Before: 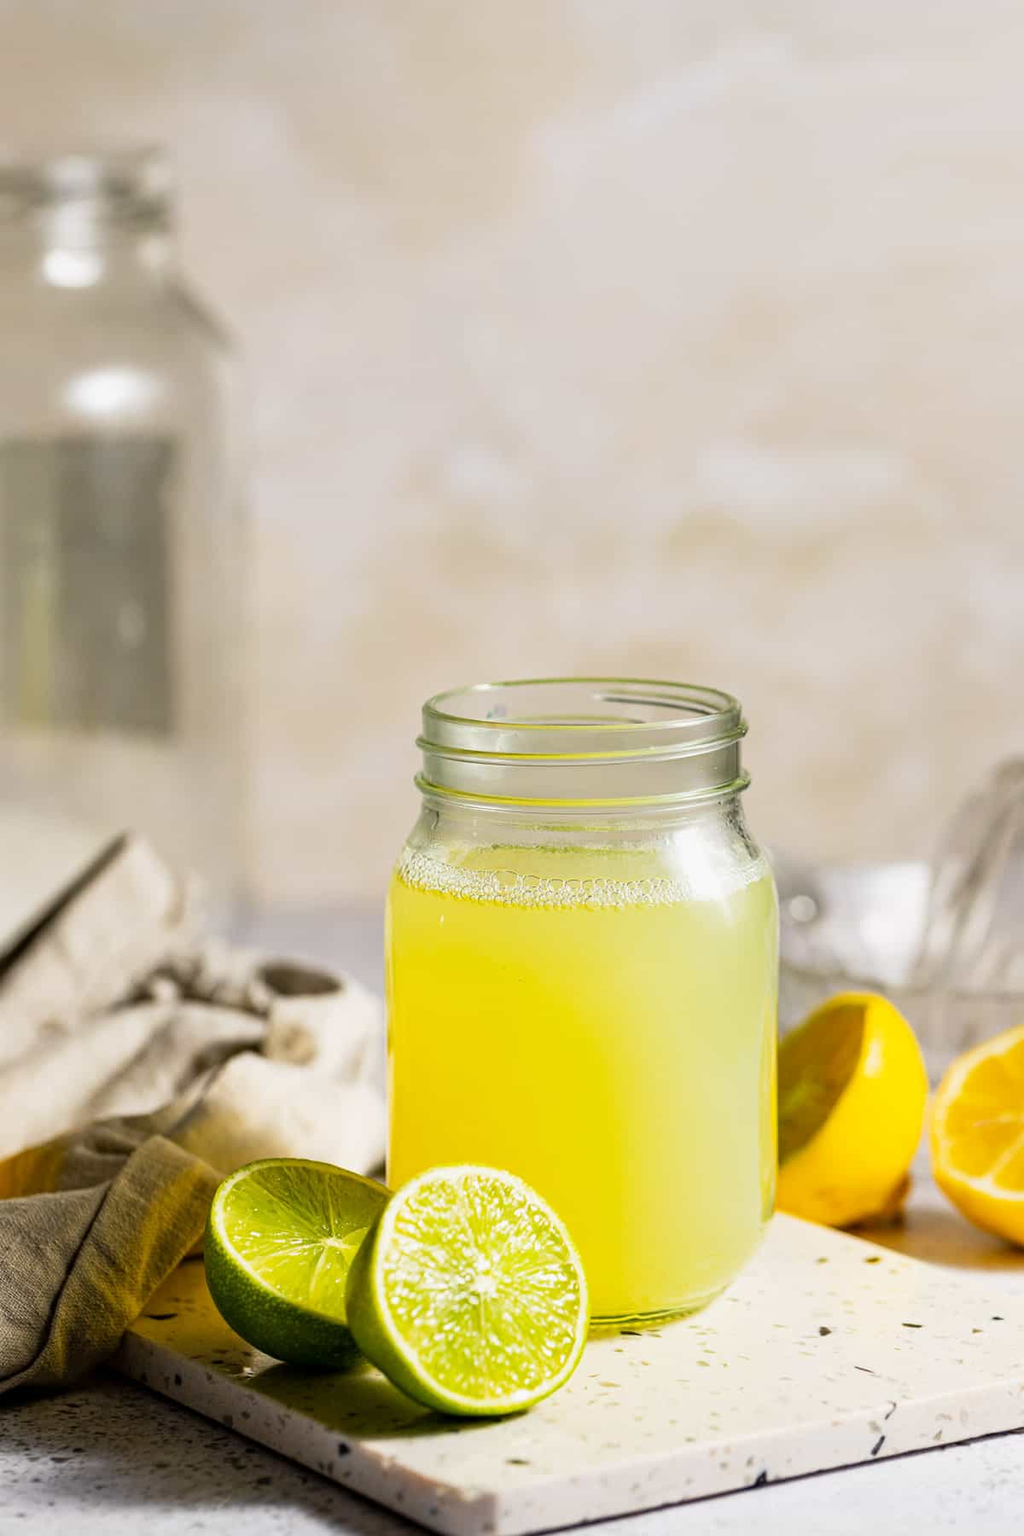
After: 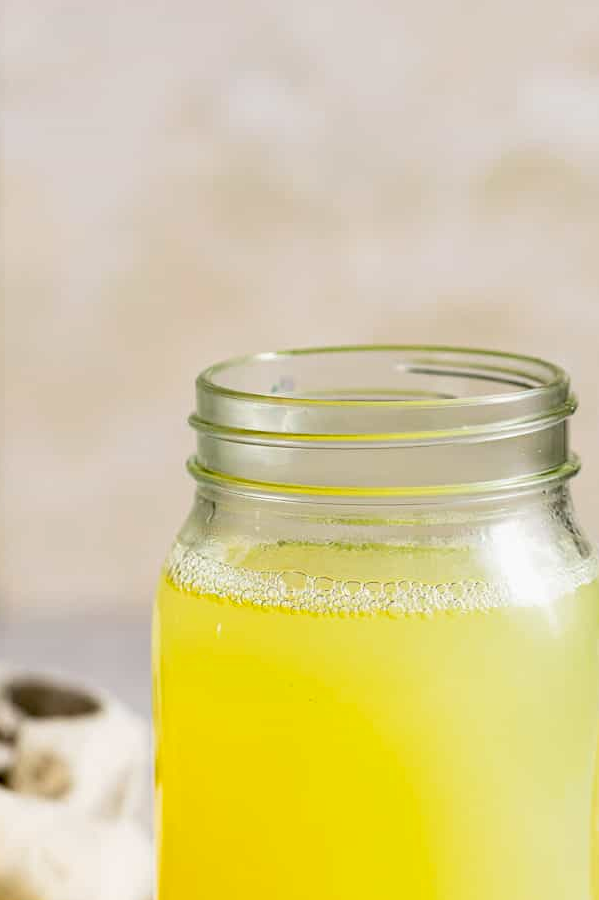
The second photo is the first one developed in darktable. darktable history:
crop: left 25%, top 25%, right 25%, bottom 25%
exposure: black level correction 0.01, exposure 0.014 EV, compensate highlight preservation false
